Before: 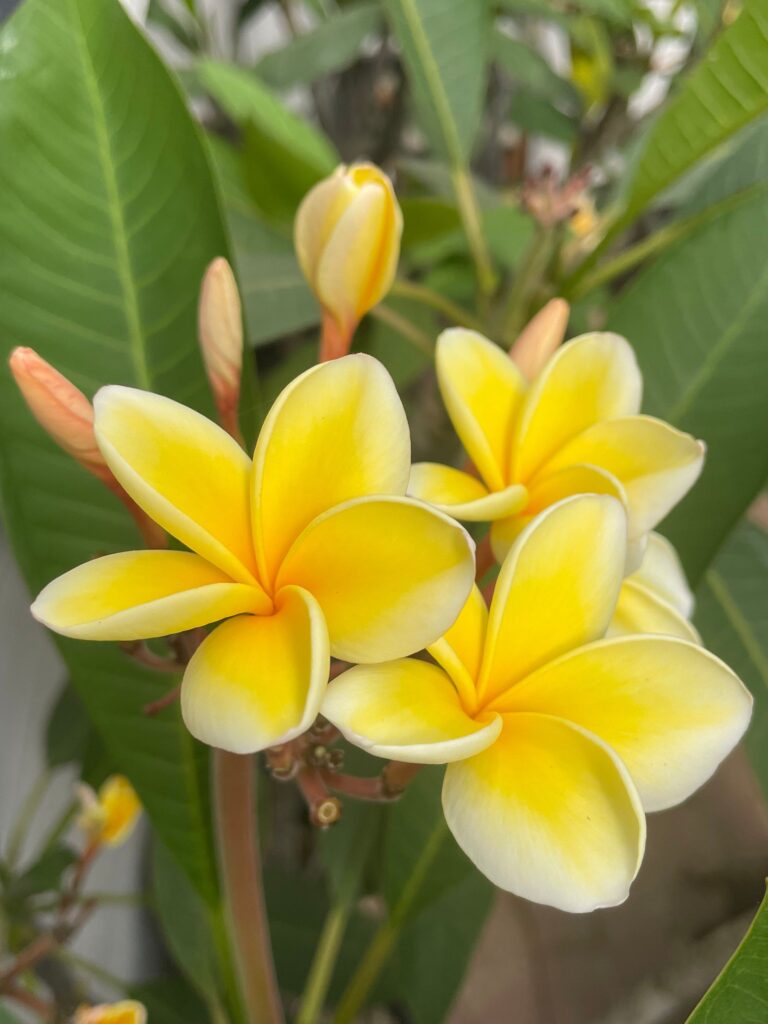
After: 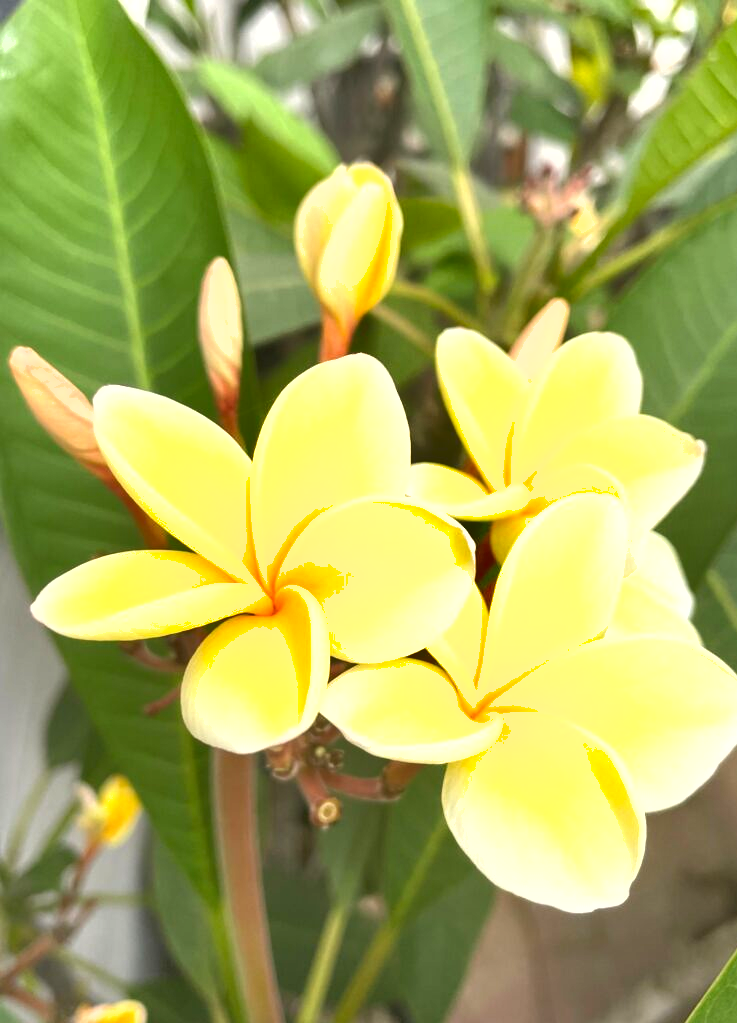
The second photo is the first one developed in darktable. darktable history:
crop: right 3.967%, bottom 0.034%
shadows and highlights: soften with gaussian
exposure: black level correction 0, exposure 1.097 EV, compensate exposure bias true, compensate highlight preservation false
